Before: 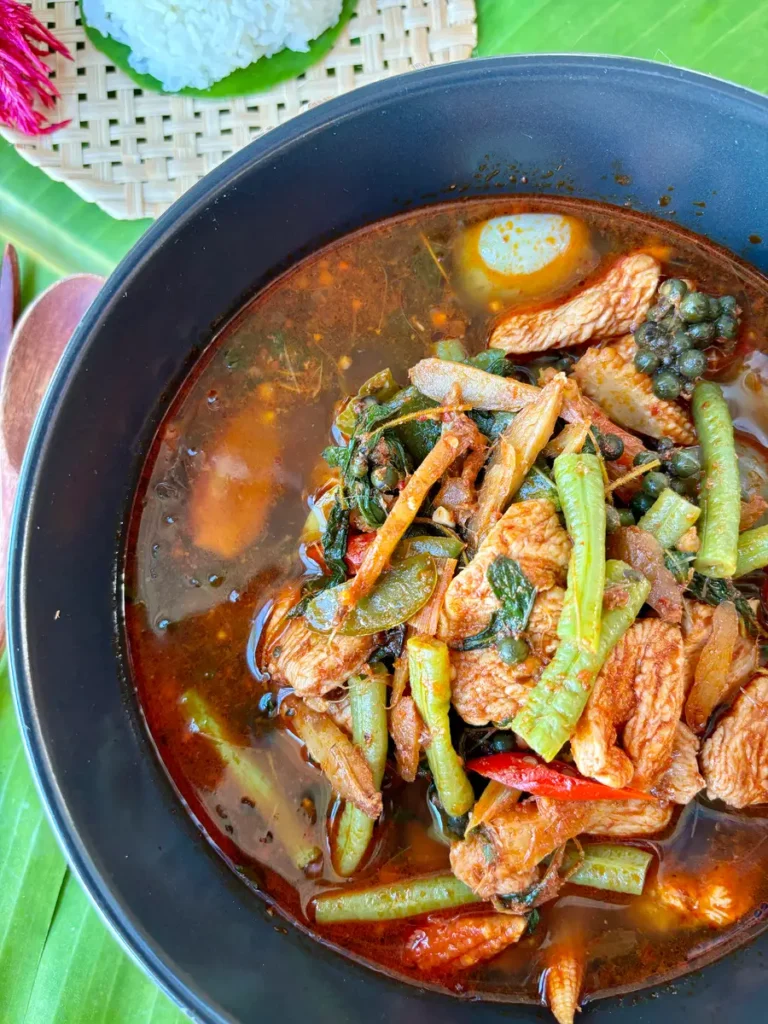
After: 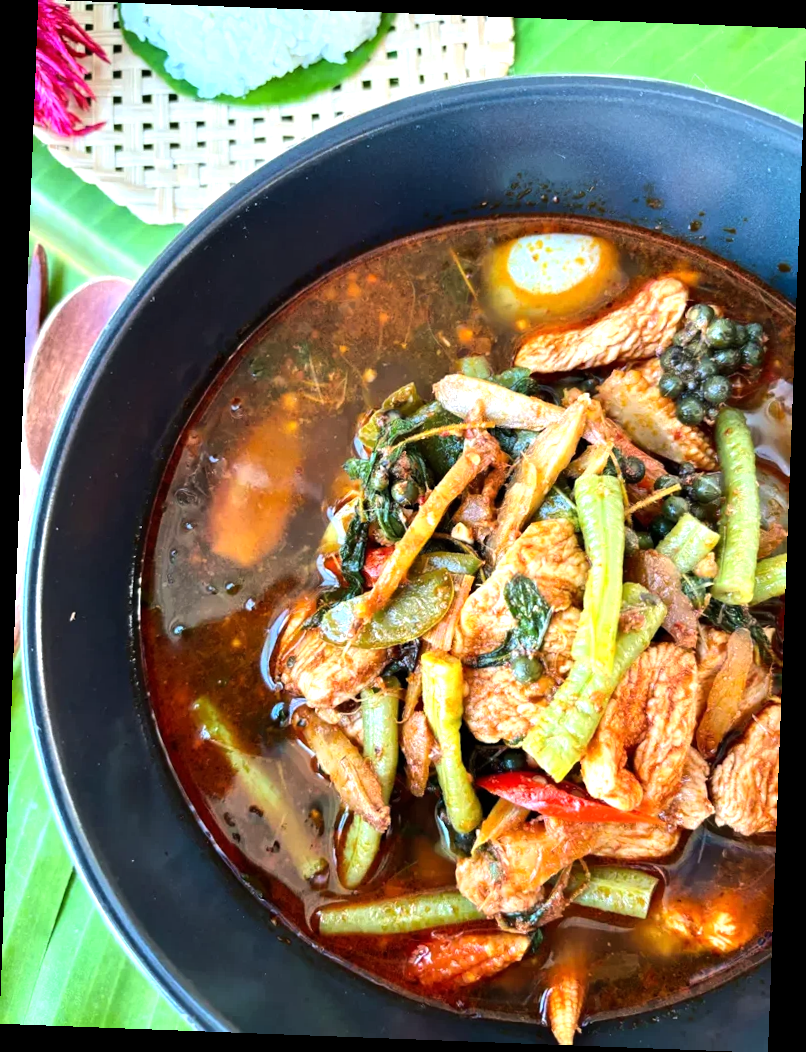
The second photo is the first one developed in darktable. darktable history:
rotate and perspective: rotation 2.17°, automatic cropping off
tone equalizer: -8 EV -0.75 EV, -7 EV -0.7 EV, -6 EV -0.6 EV, -5 EV -0.4 EV, -3 EV 0.4 EV, -2 EV 0.6 EV, -1 EV 0.7 EV, +0 EV 0.75 EV, edges refinement/feathering 500, mask exposure compensation -1.57 EV, preserve details no
